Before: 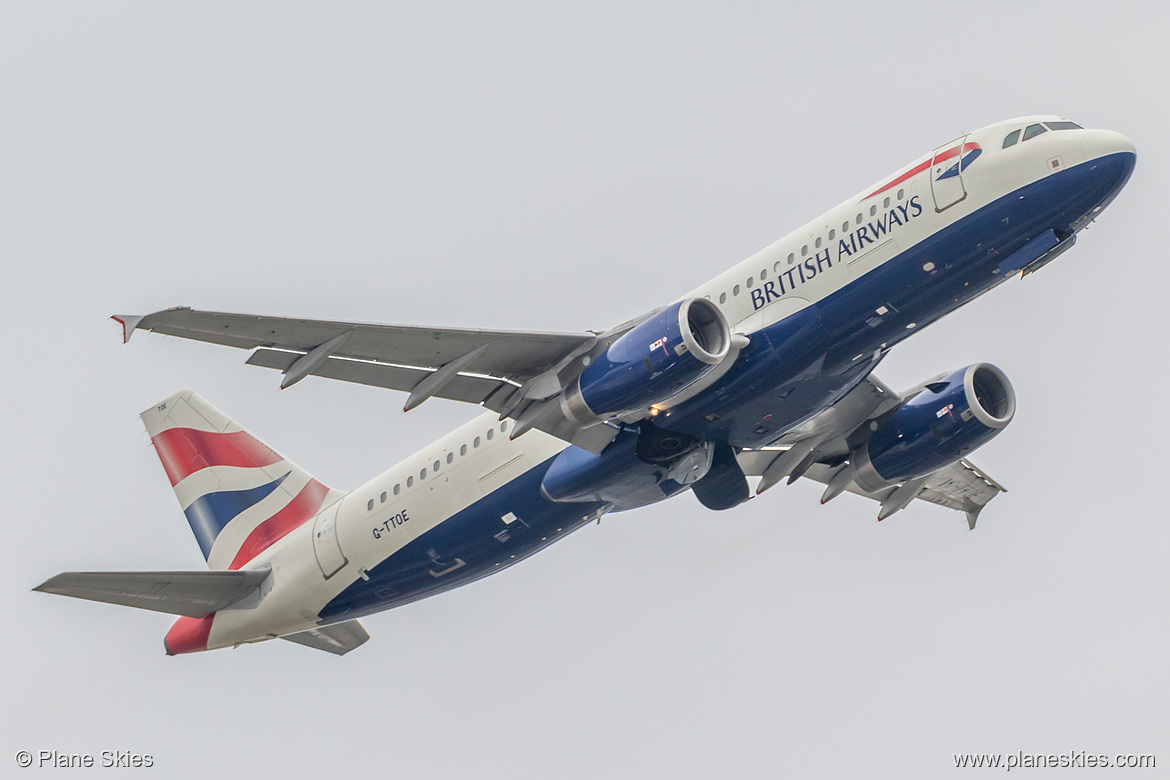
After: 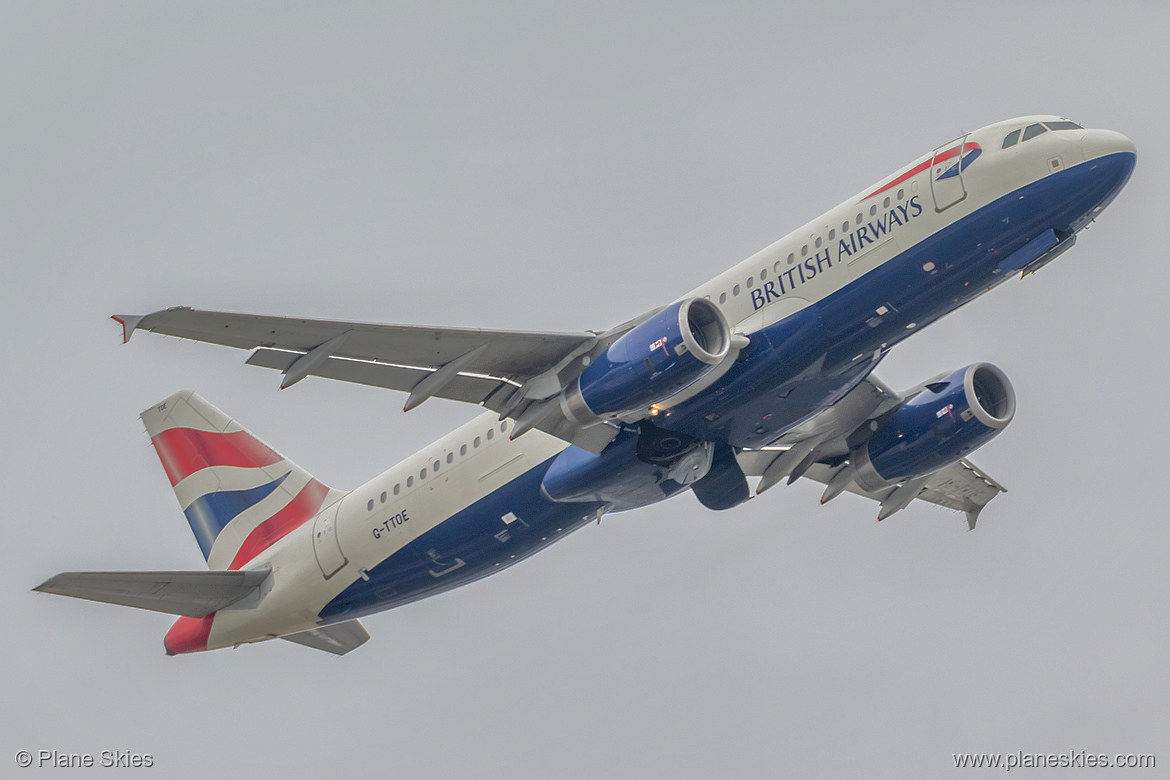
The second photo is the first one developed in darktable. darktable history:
shadows and highlights: shadows 39.3, highlights -59.94
